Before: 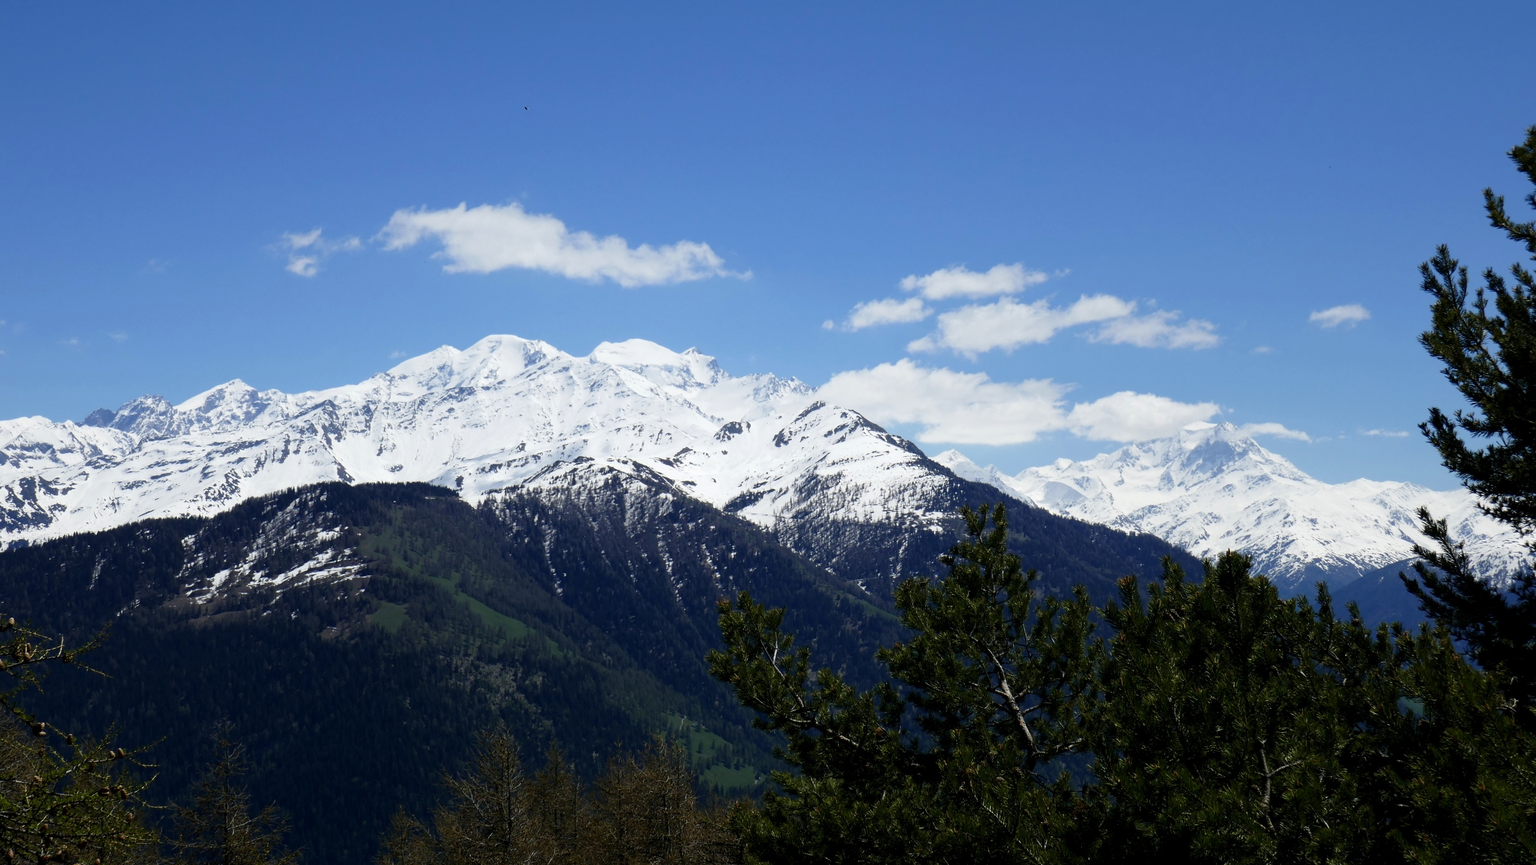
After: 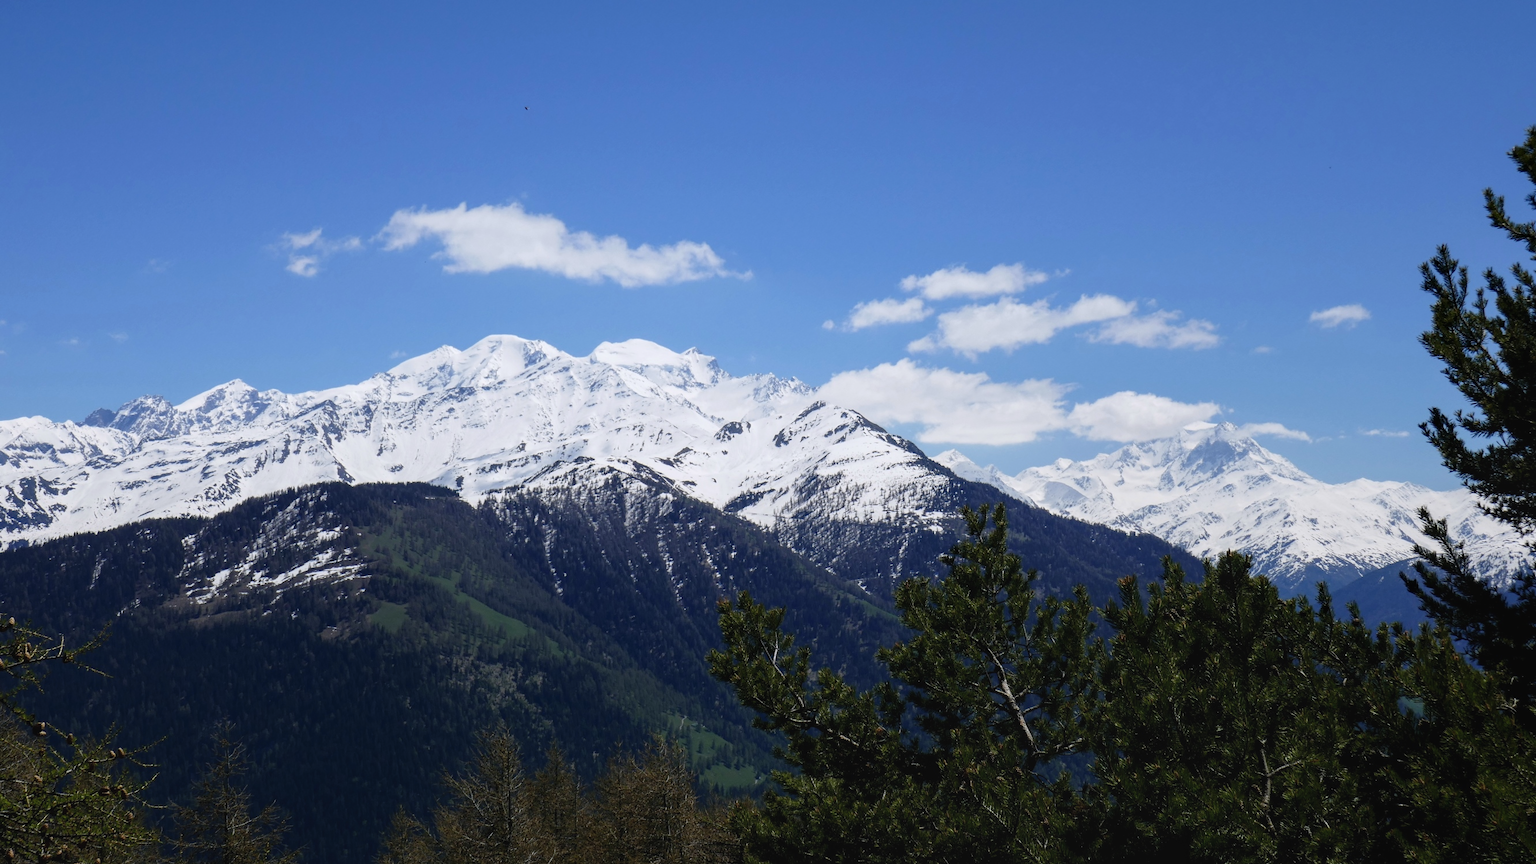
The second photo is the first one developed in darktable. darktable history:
local contrast: detail 110%
white balance: red 1.009, blue 1.027
